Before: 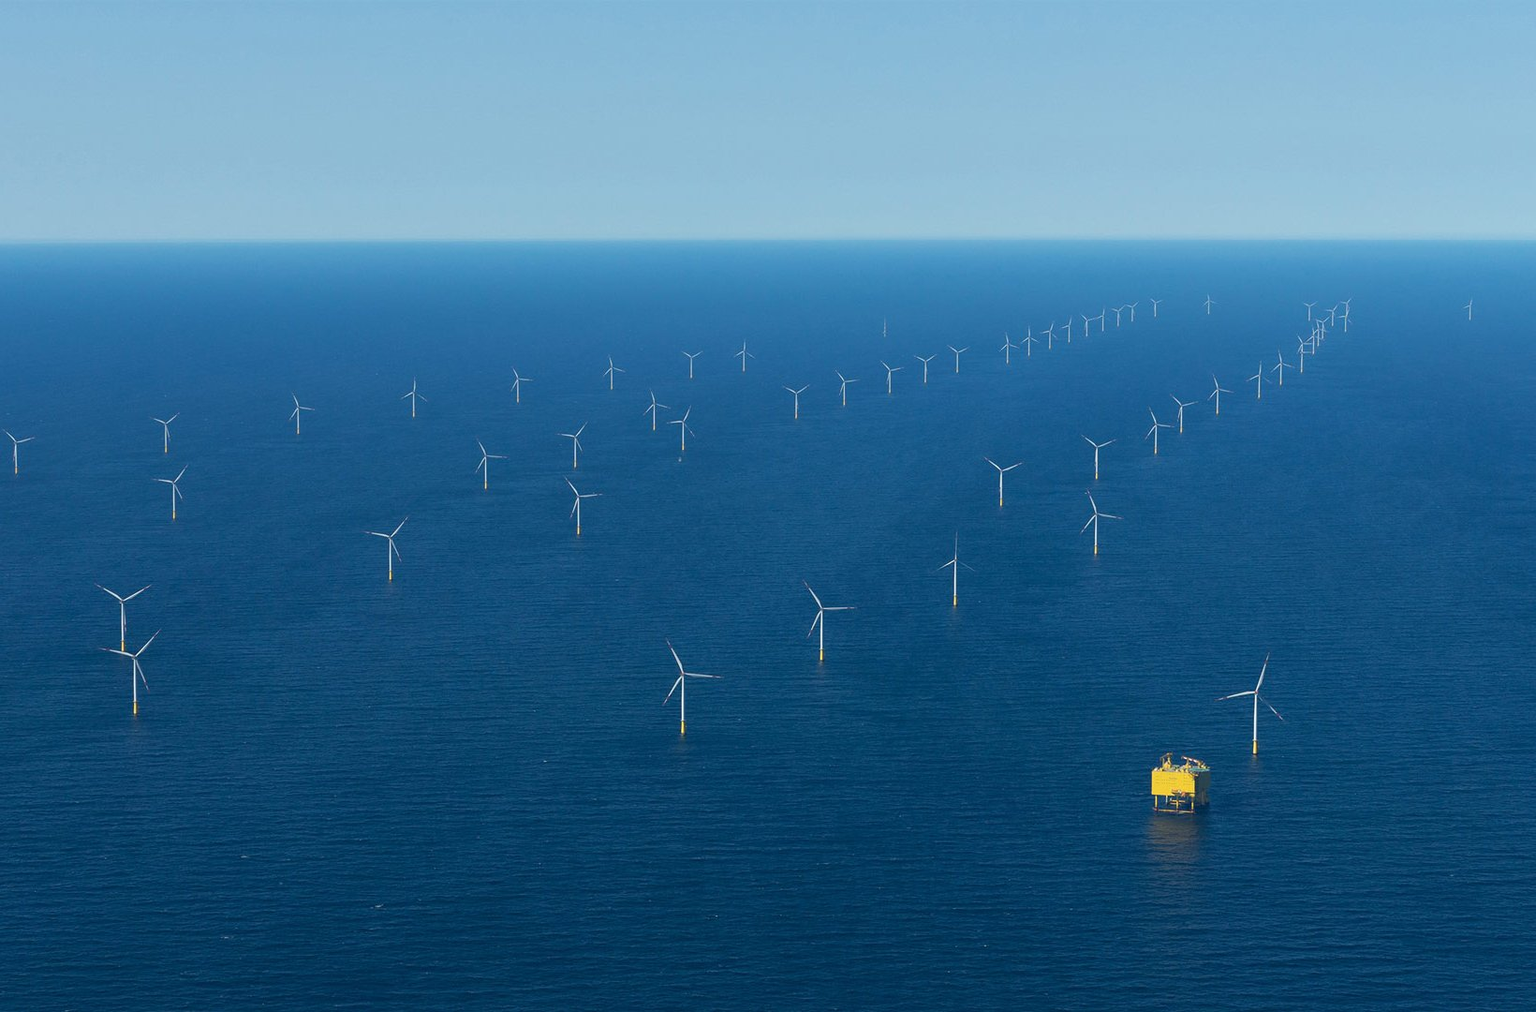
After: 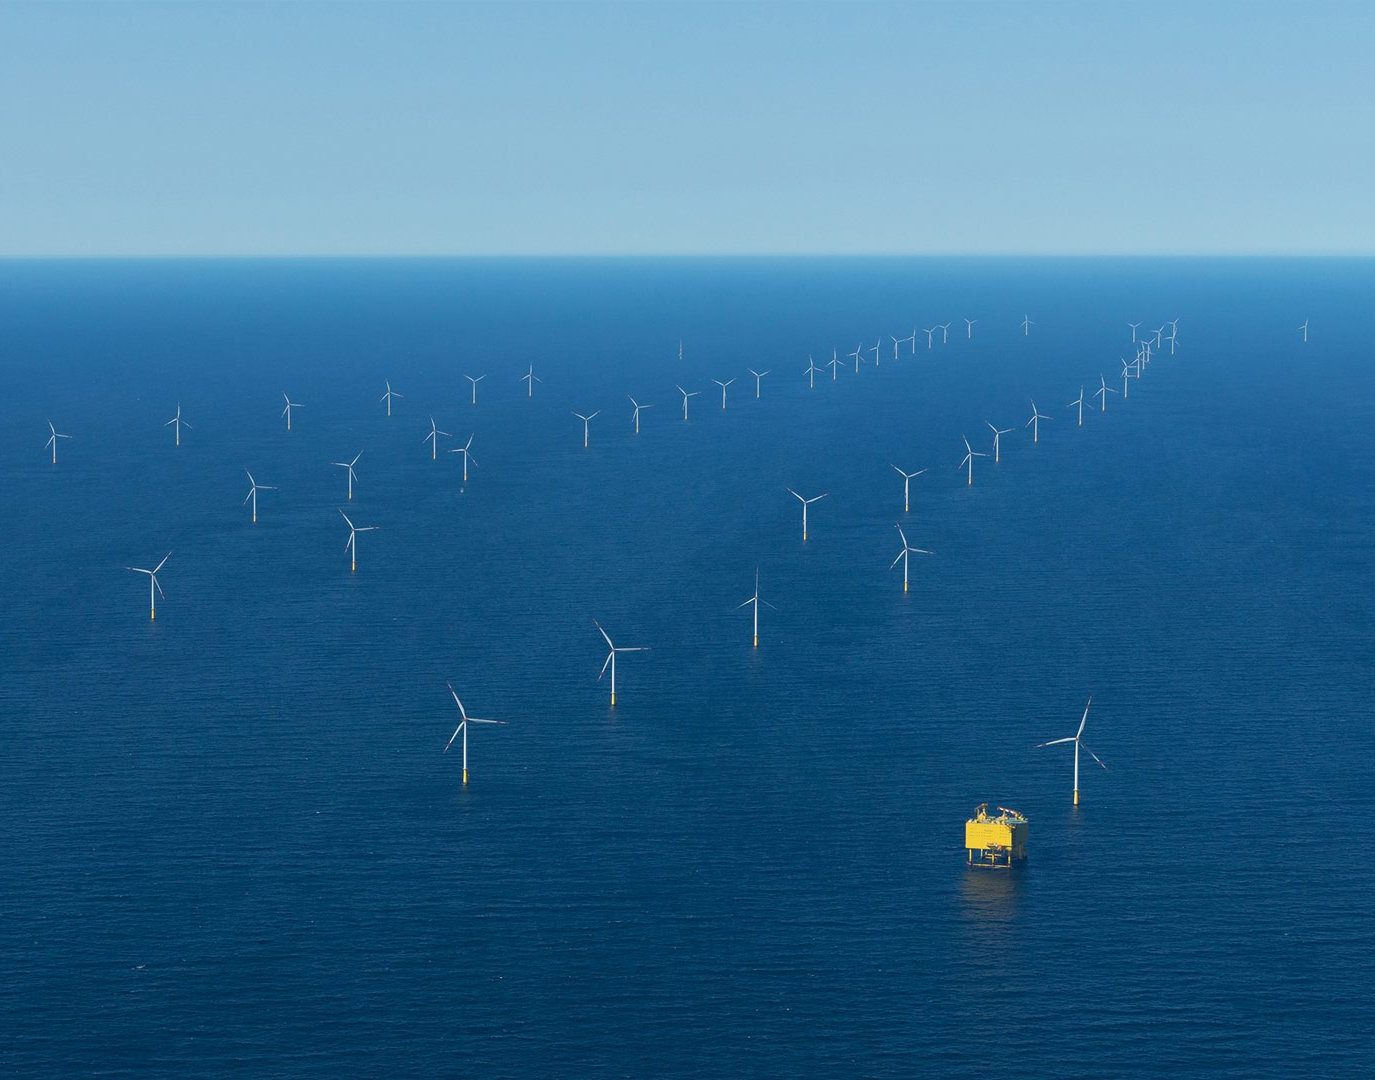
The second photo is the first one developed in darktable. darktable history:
shadows and highlights: radius 334.93, shadows 63.48, highlights 6.06, compress 87.7%, highlights color adjustment 39.73%, soften with gaussian
crop: left 16.145%
